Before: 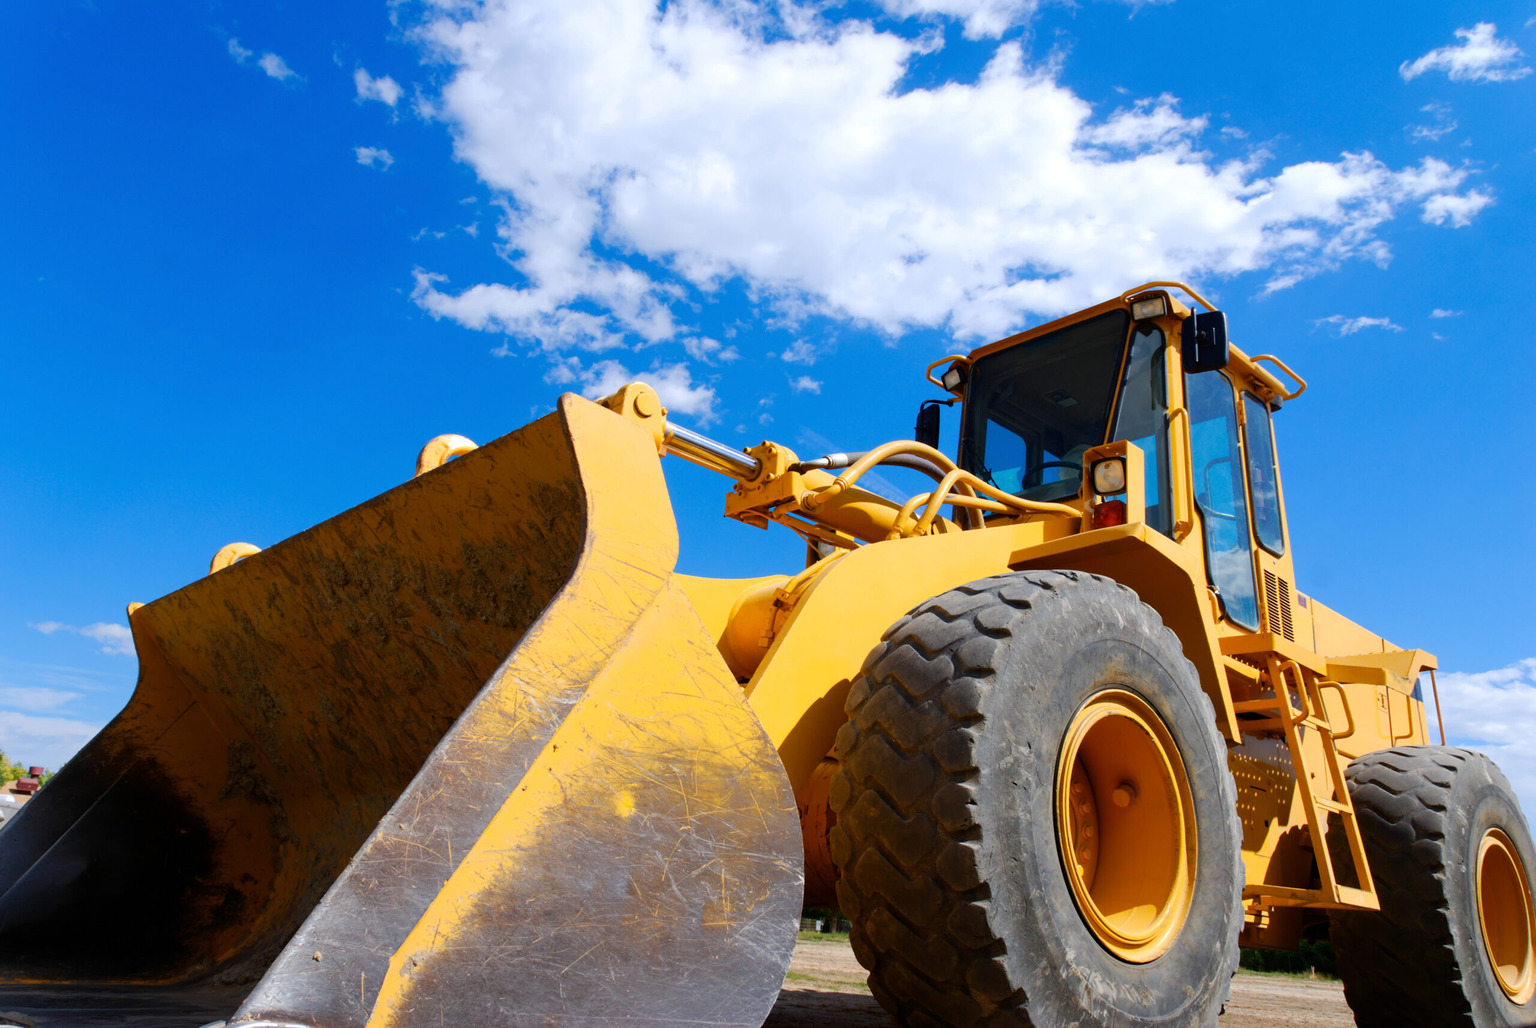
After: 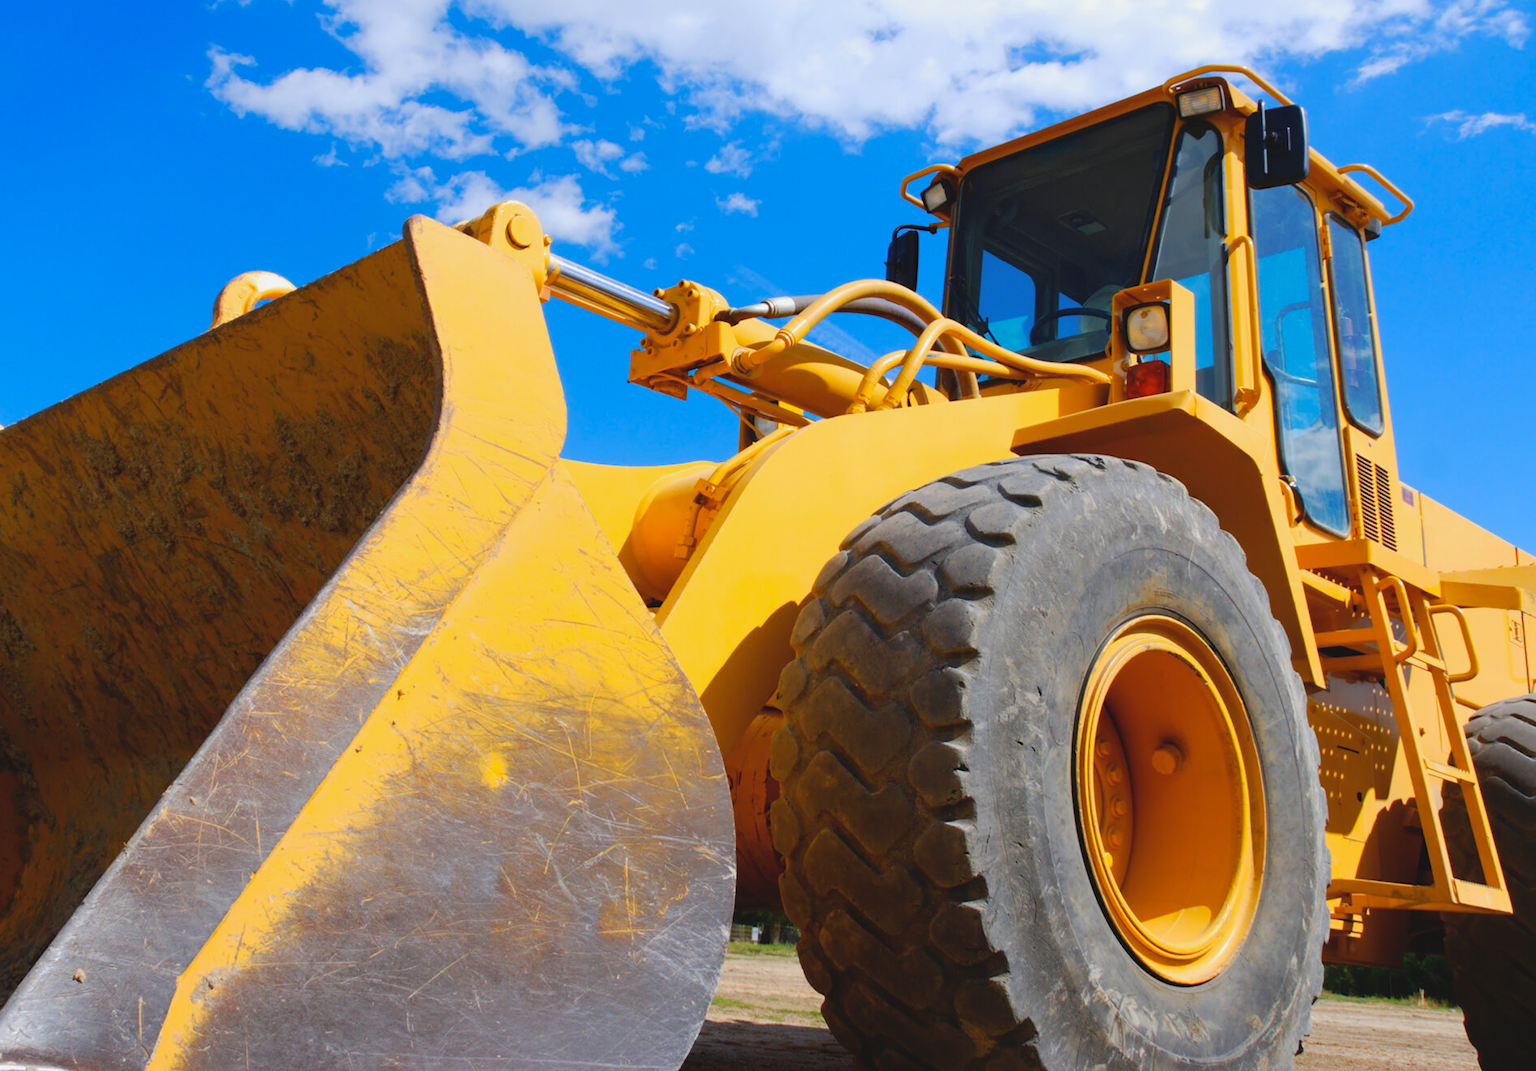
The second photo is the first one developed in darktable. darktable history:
crop: left 16.855%, top 22.705%, right 8.973%
contrast brightness saturation: contrast -0.102, brightness 0.051, saturation 0.079
